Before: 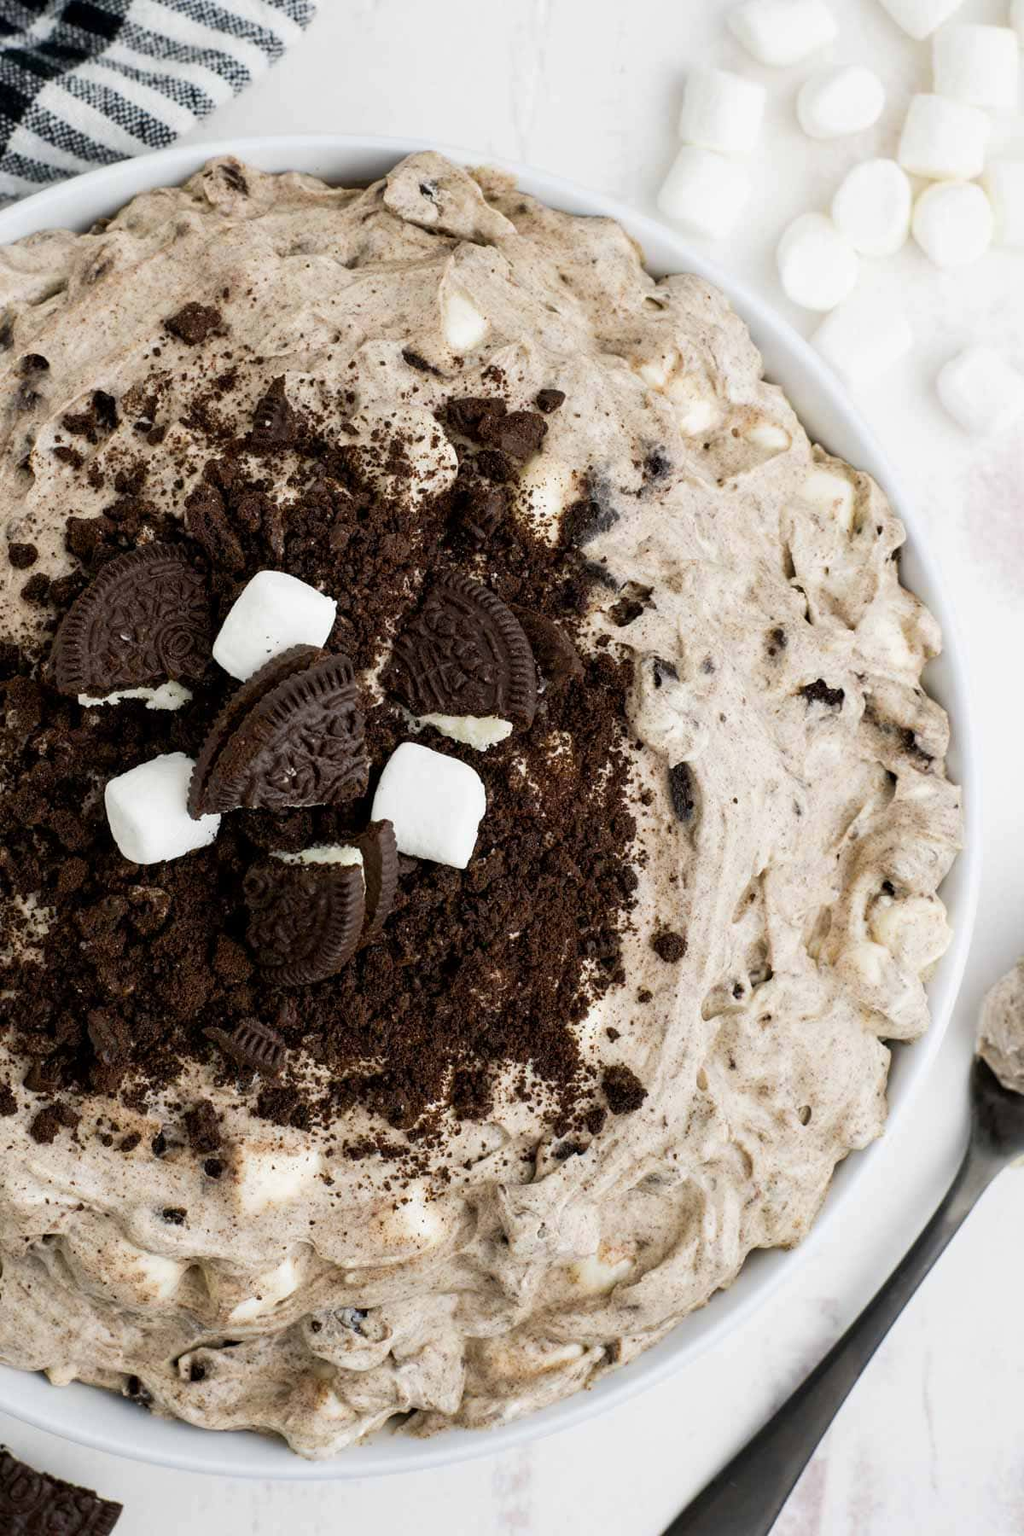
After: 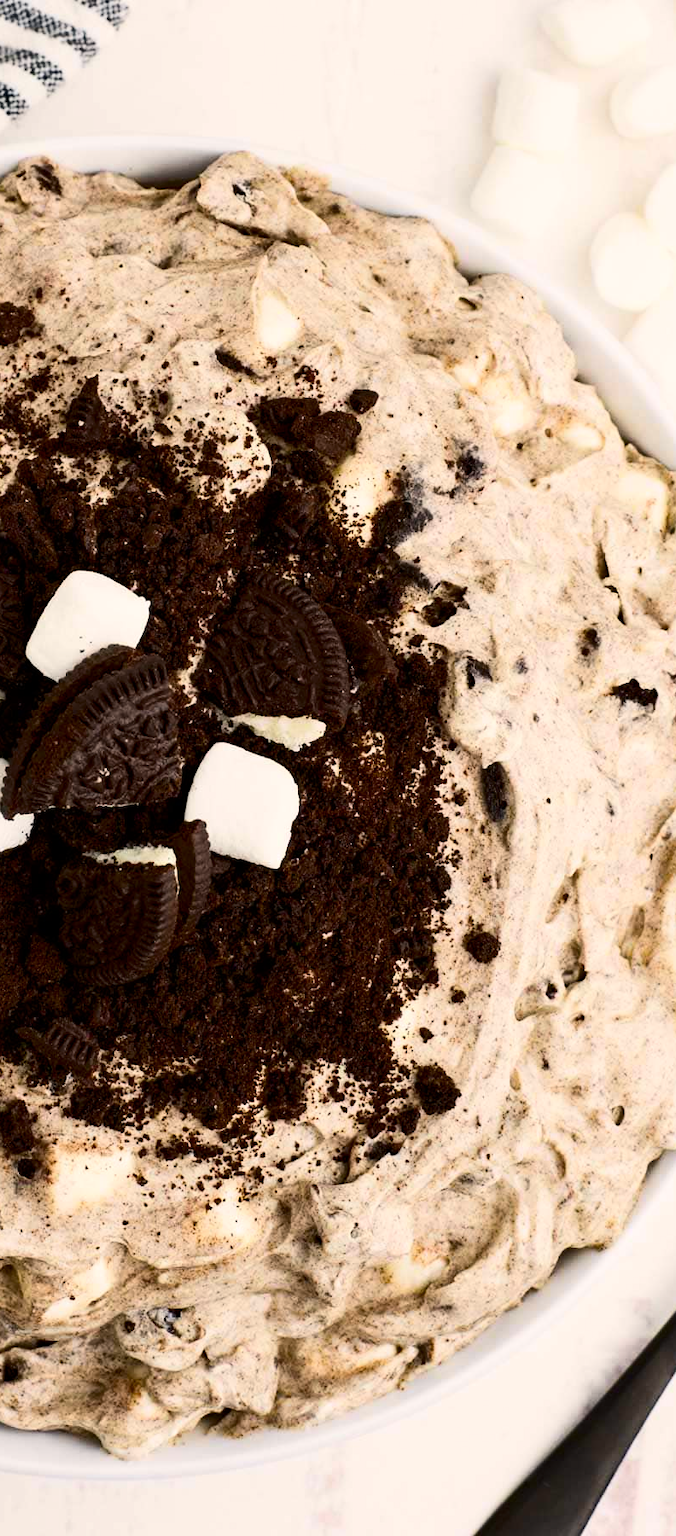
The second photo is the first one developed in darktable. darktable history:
crop and rotate: left 18.271%, right 15.591%
color balance rgb: power › luminance -4.007%, power › chroma 0.564%, power › hue 40.78°, highlights gain › chroma 1.58%, highlights gain › hue 56.57°, perceptual saturation grading › global saturation 24.975%
contrast brightness saturation: contrast 0.282
